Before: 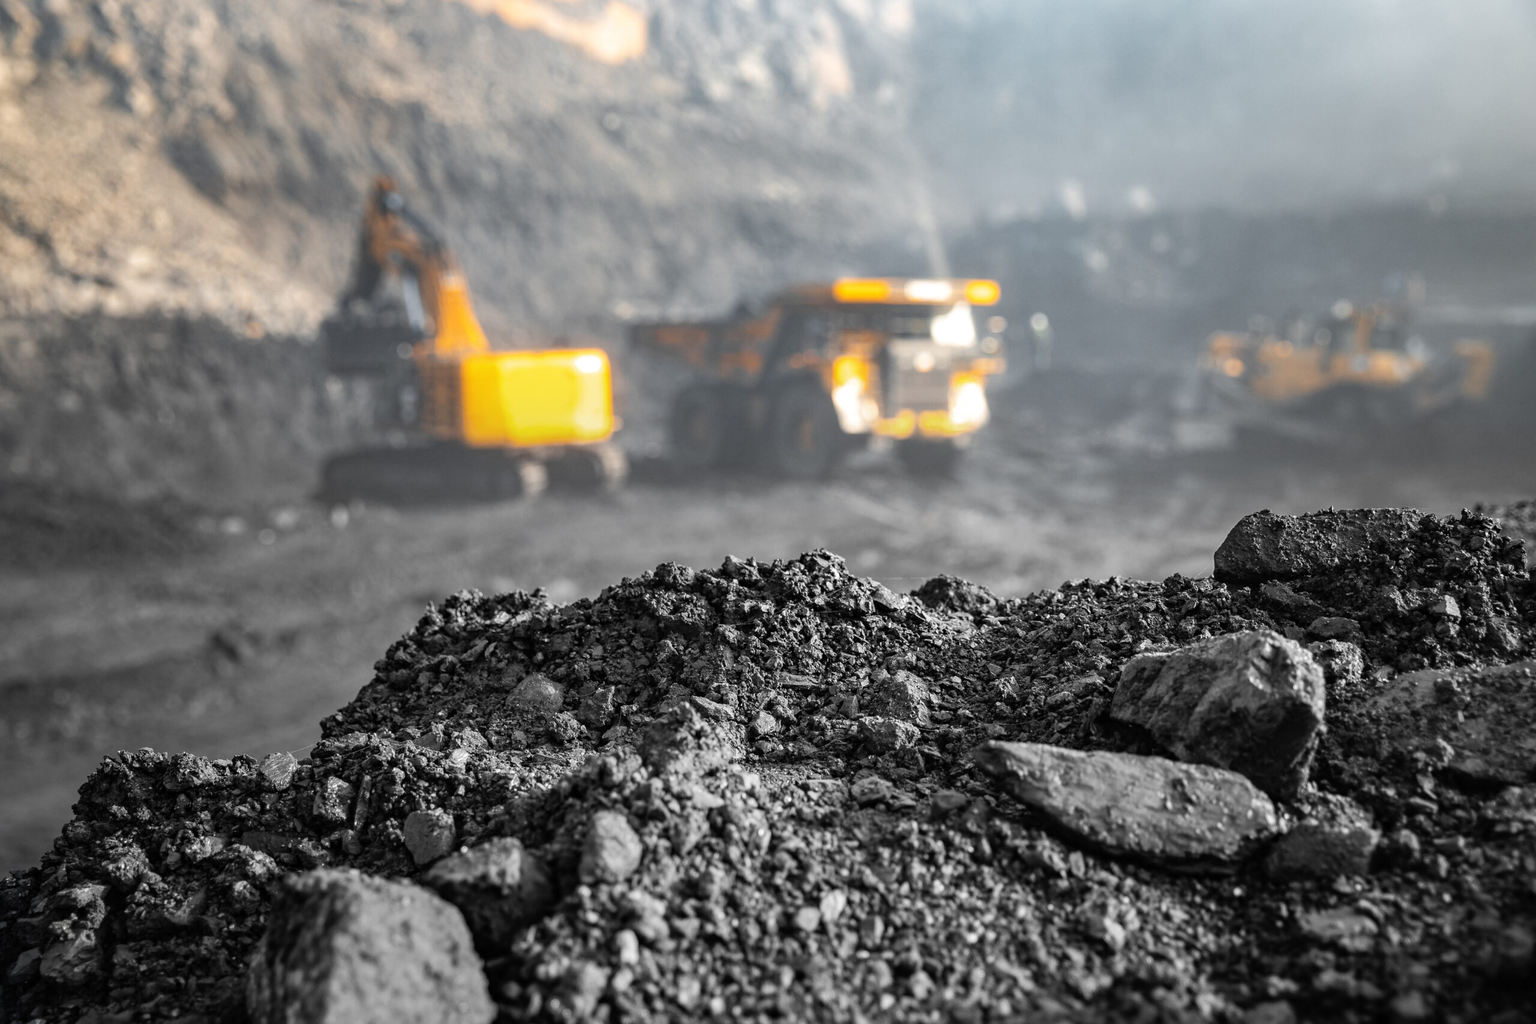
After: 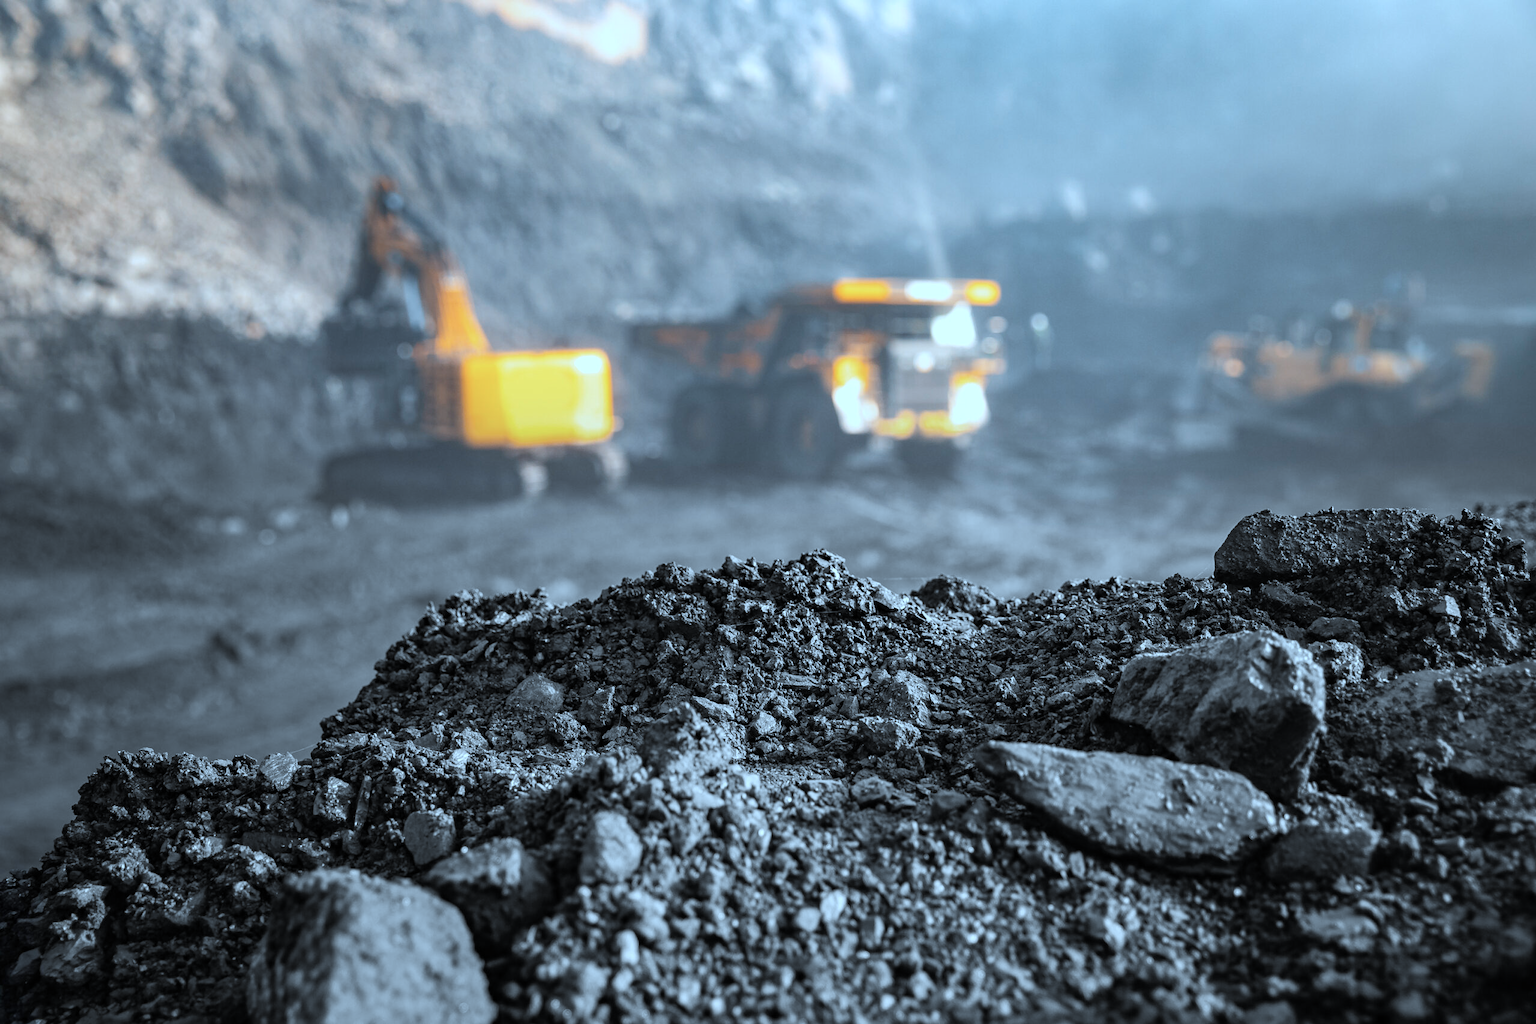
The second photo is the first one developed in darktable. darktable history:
color correction: highlights a* -9.41, highlights b* -23.63
